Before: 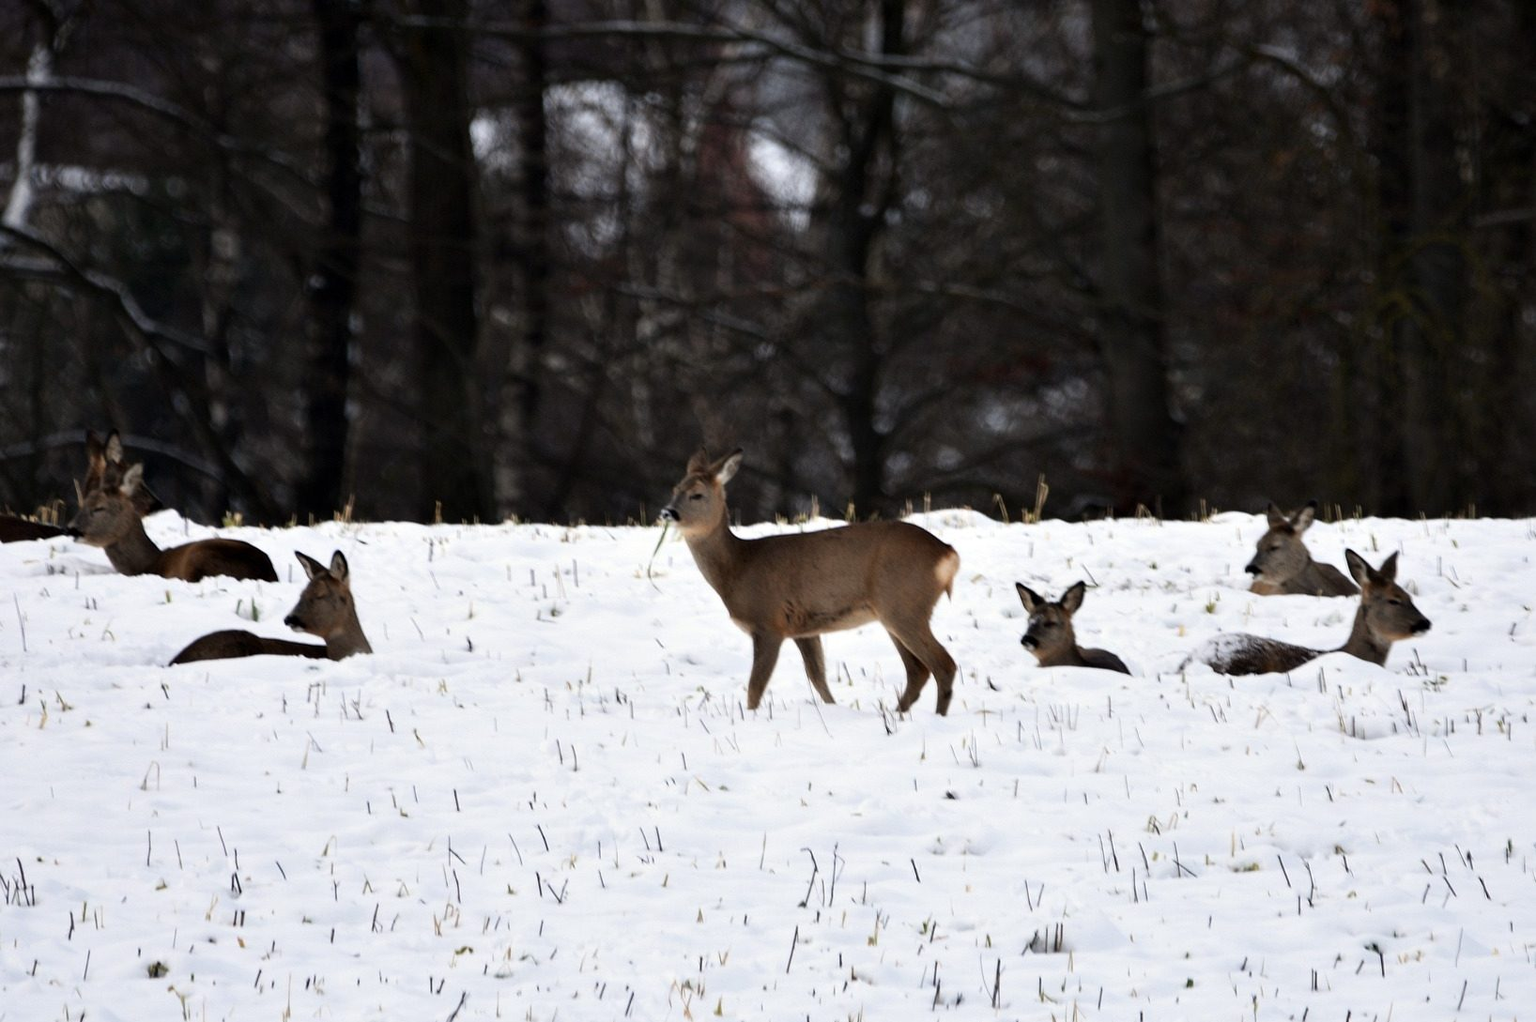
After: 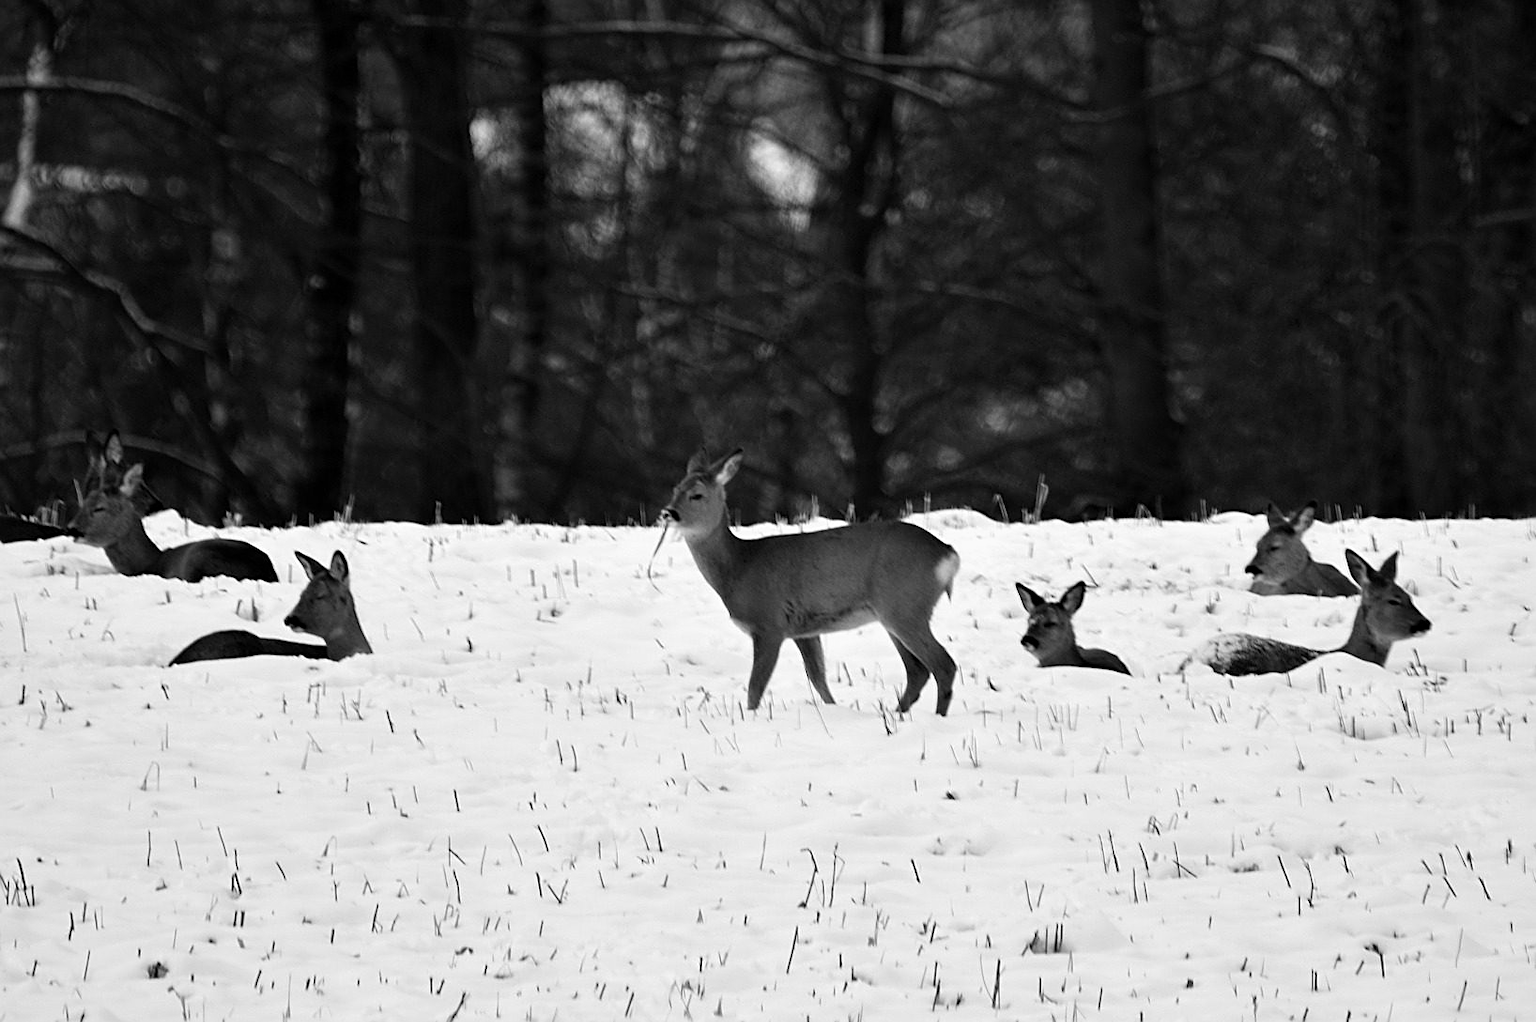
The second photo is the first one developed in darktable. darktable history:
monochrome: on, module defaults
sharpen: on, module defaults
exposure: exposure -0.064 EV, compensate highlight preservation false
color contrast: green-magenta contrast 1.2, blue-yellow contrast 1.2
